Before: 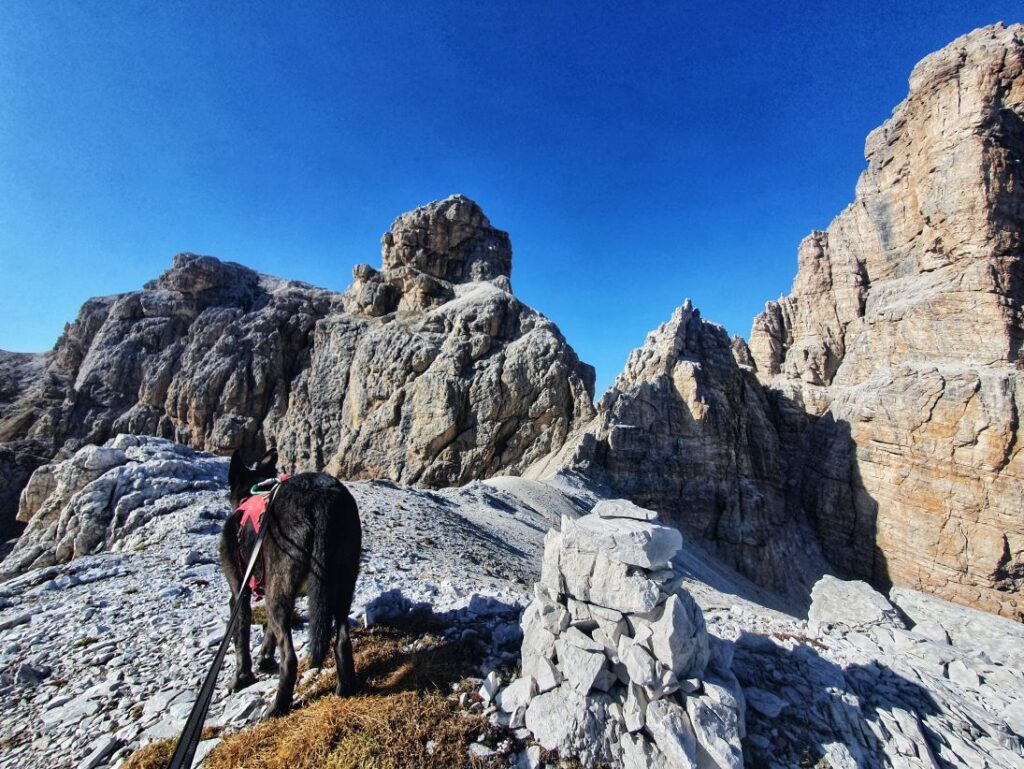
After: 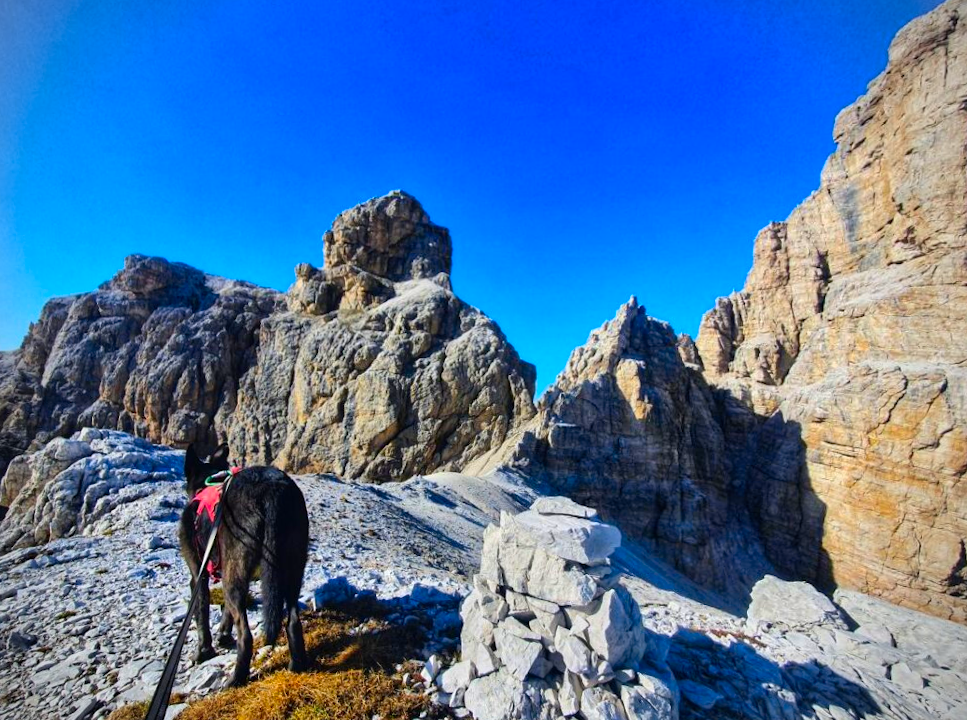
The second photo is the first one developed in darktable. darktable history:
rotate and perspective: rotation 0.062°, lens shift (vertical) 0.115, lens shift (horizontal) -0.133, crop left 0.047, crop right 0.94, crop top 0.061, crop bottom 0.94
vignetting: on, module defaults
color contrast: green-magenta contrast 1.55, blue-yellow contrast 1.83
